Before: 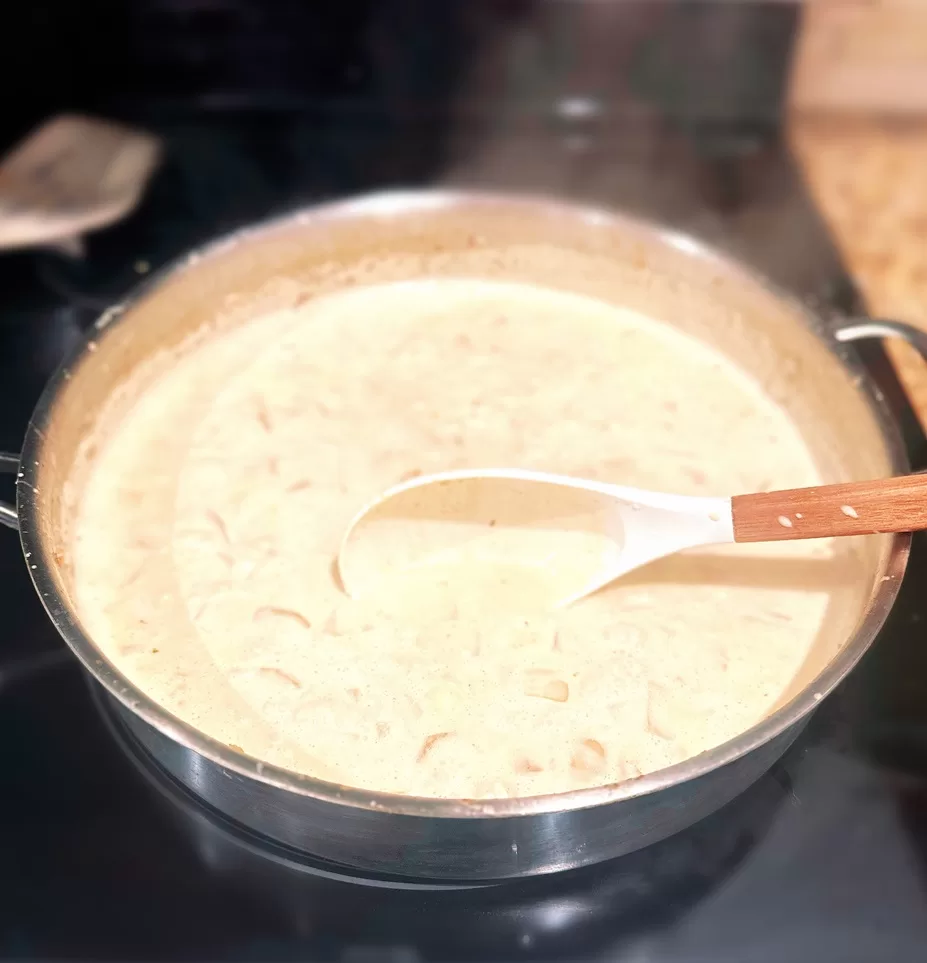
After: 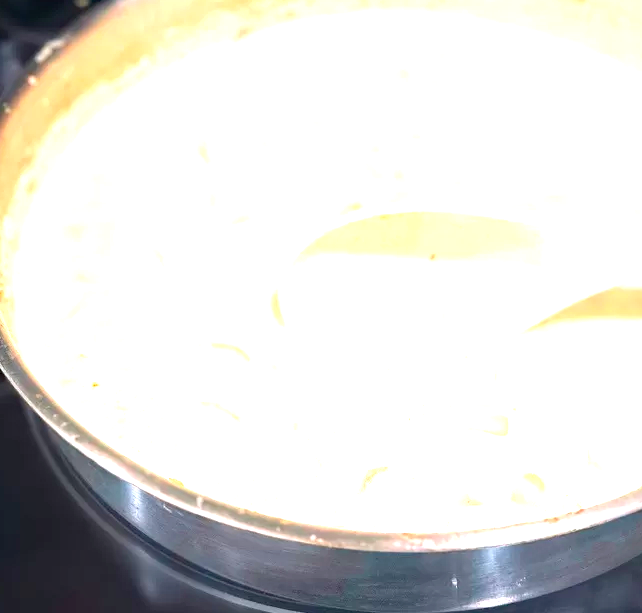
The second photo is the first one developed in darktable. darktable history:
exposure: black level correction 0, exposure 1 EV, compensate exposure bias true, compensate highlight preservation false
white balance: red 0.988, blue 1.017
haze removal: compatibility mode true, adaptive false
crop: left 6.488%, top 27.668%, right 24.183%, bottom 8.656%
contrast brightness saturation: saturation 0.18
